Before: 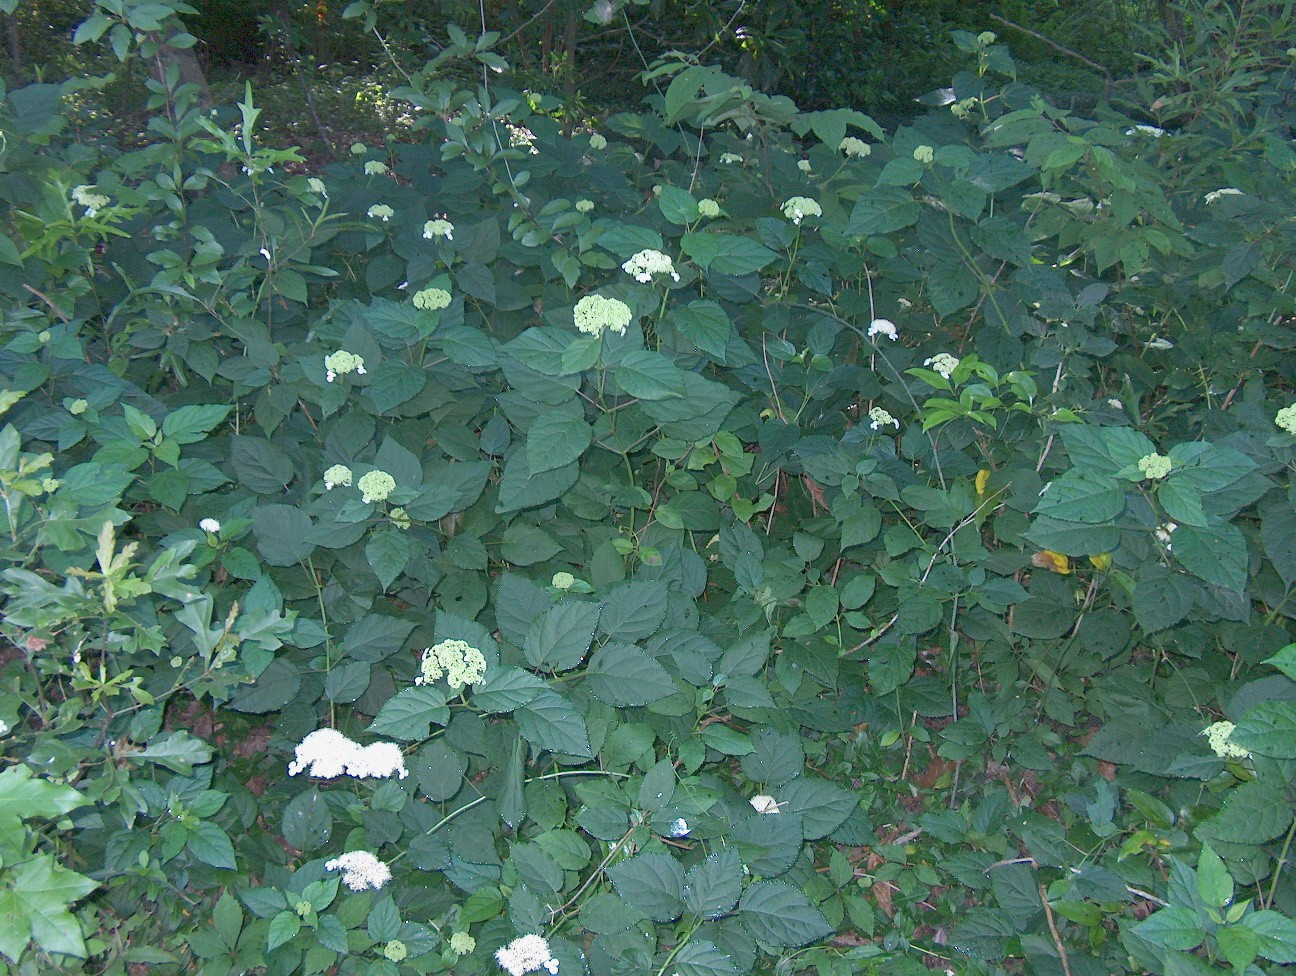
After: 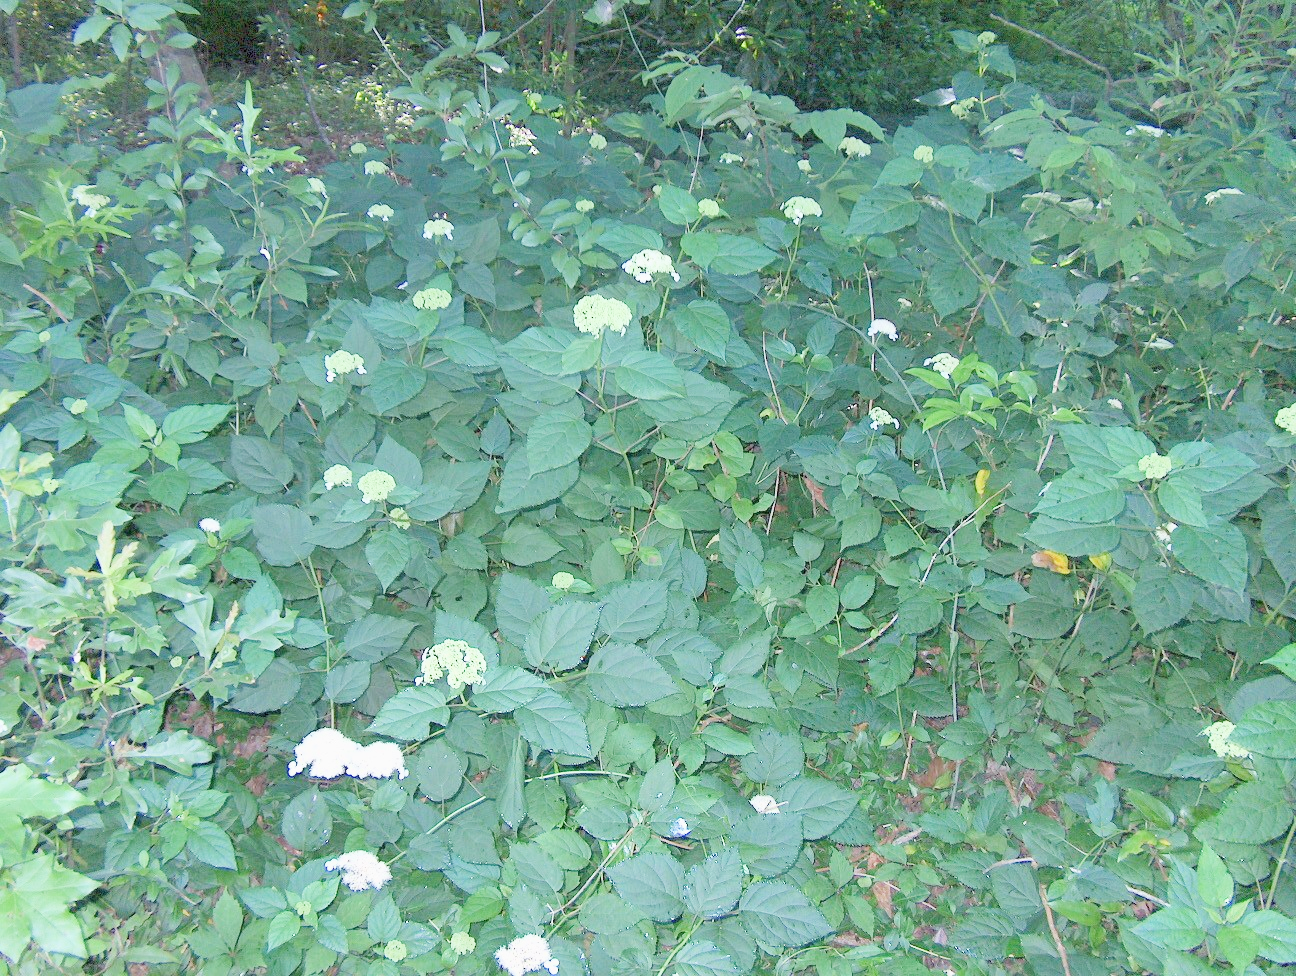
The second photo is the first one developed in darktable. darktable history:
exposure: black level correction 0, exposure 1.668 EV, compensate highlight preservation false
filmic rgb: black relative exposure -7.65 EV, white relative exposure 4.56 EV, hardness 3.61
